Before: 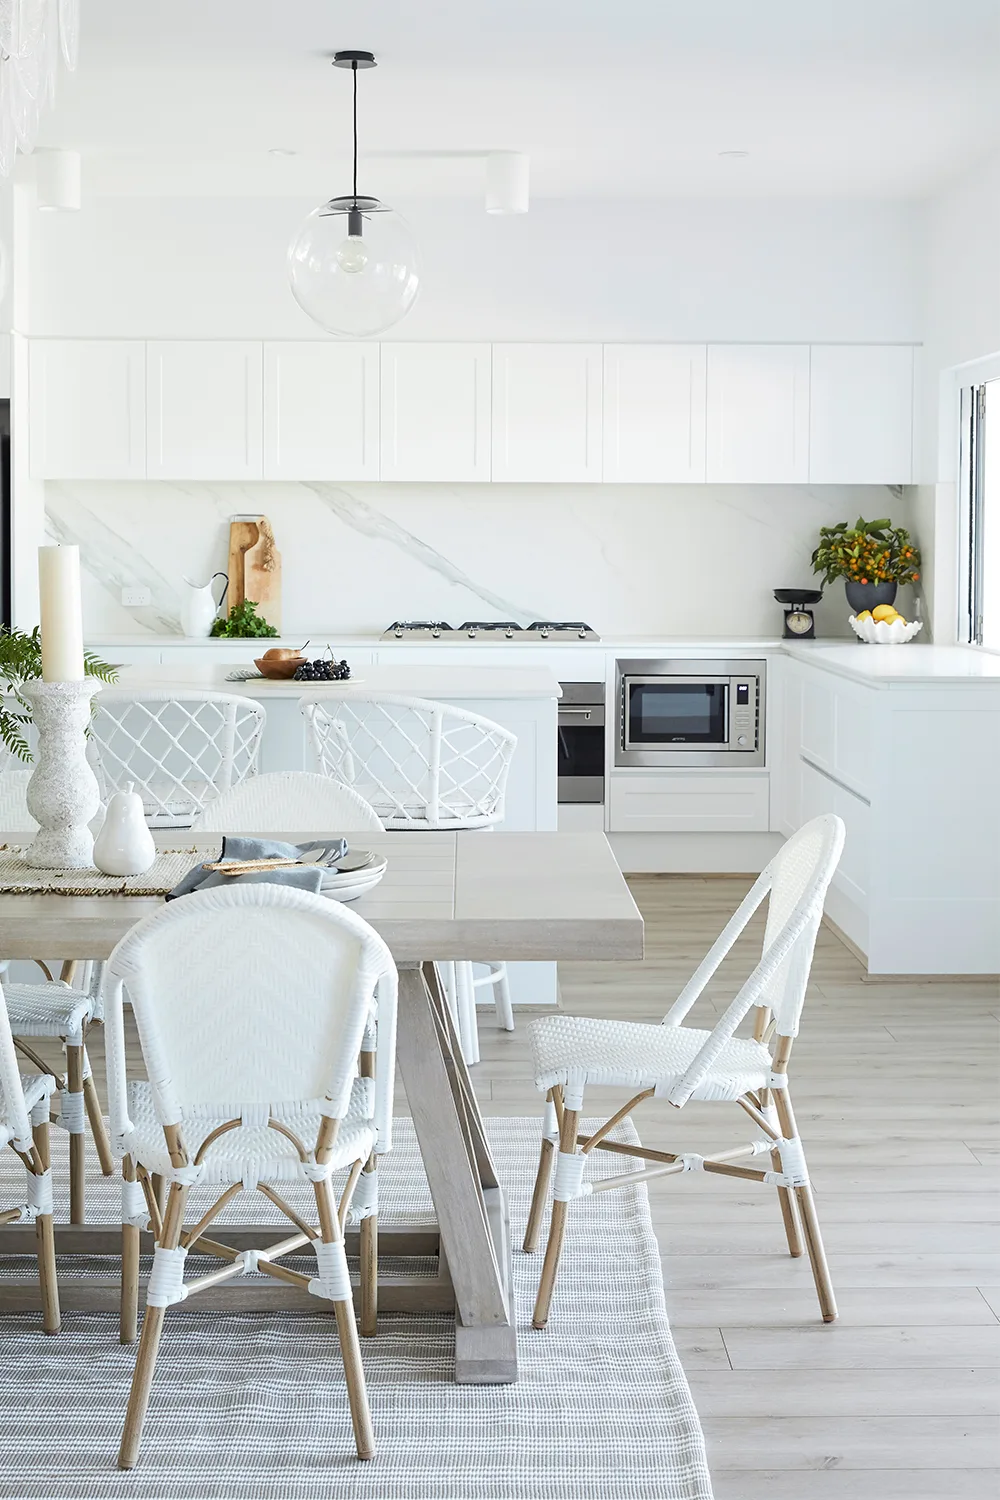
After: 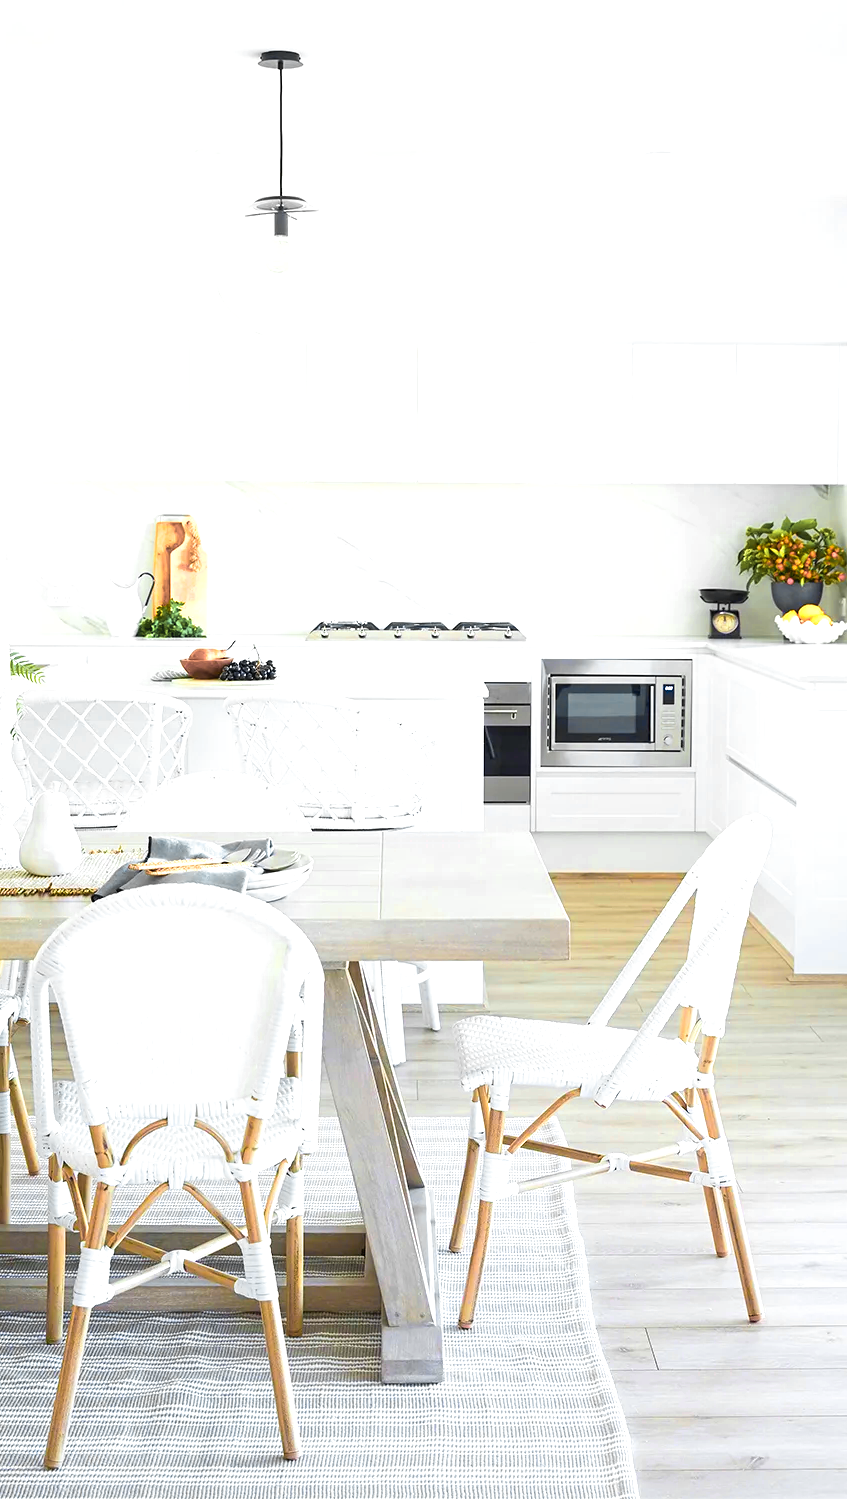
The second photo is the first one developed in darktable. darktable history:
exposure: exposure 0.565 EV, compensate highlight preservation false
crop: left 7.4%, right 7.86%
velvia: strength 74.82%
contrast brightness saturation: contrast 0.012, saturation -0.047
color zones: curves: ch0 [(0.257, 0.558) (0.75, 0.565)]; ch1 [(0.004, 0.857) (0.14, 0.416) (0.257, 0.695) (0.442, 0.032) (0.736, 0.266) (0.891, 0.741)]; ch2 [(0, 0.623) (0.112, 0.436) (0.271, 0.474) (0.516, 0.64) (0.743, 0.286)]
